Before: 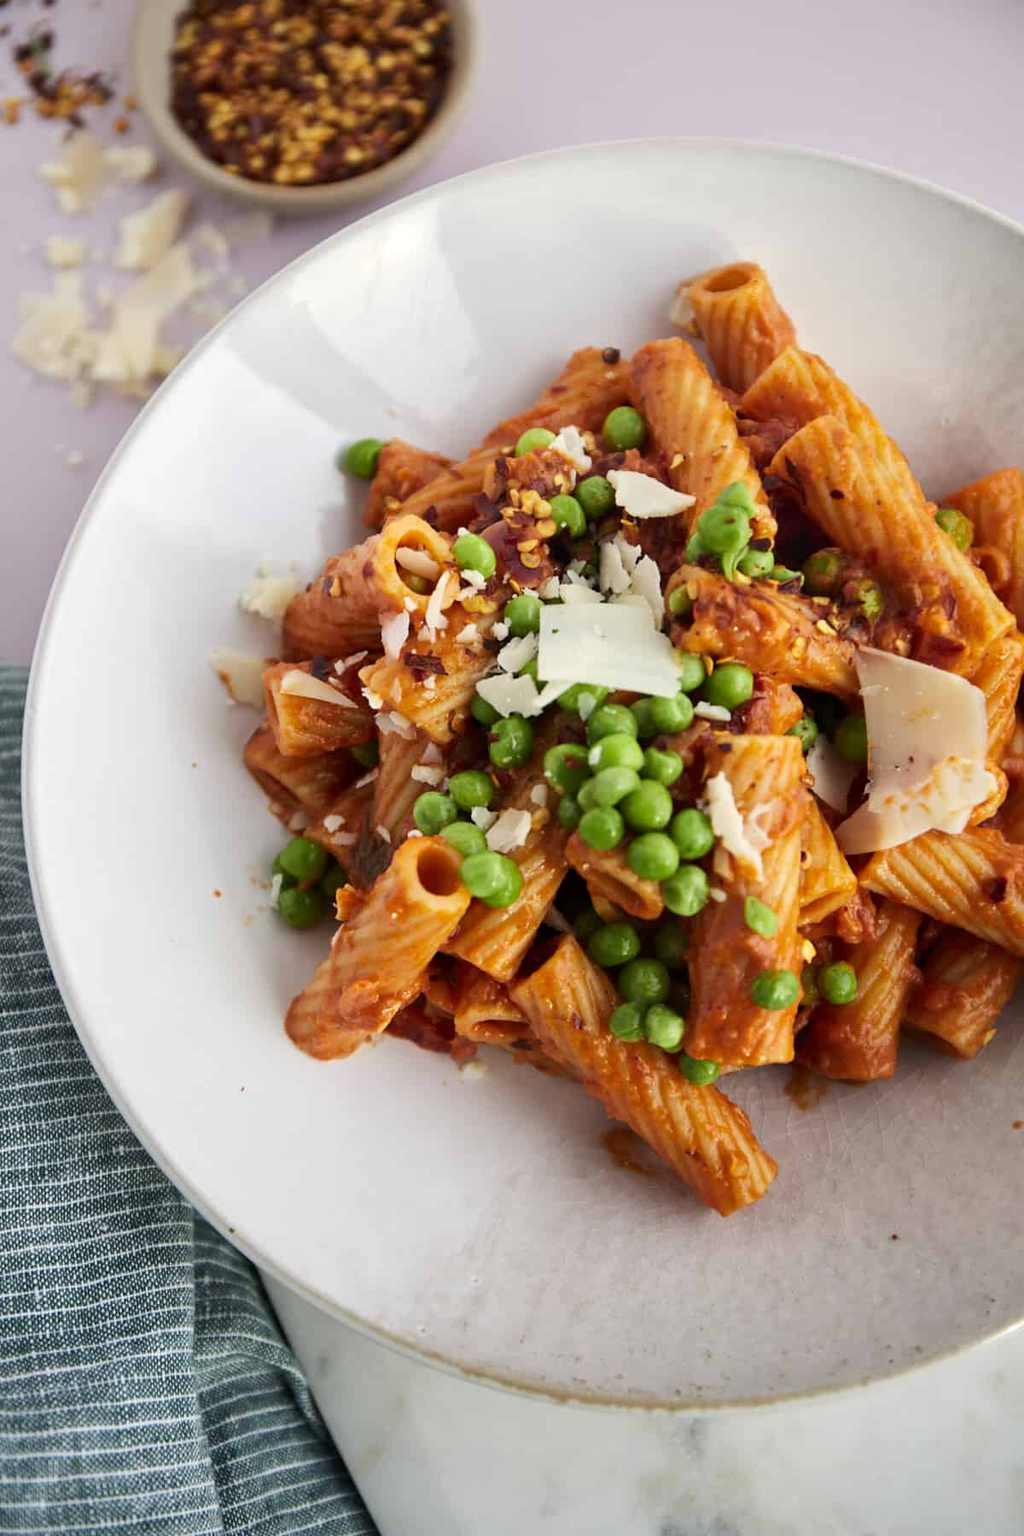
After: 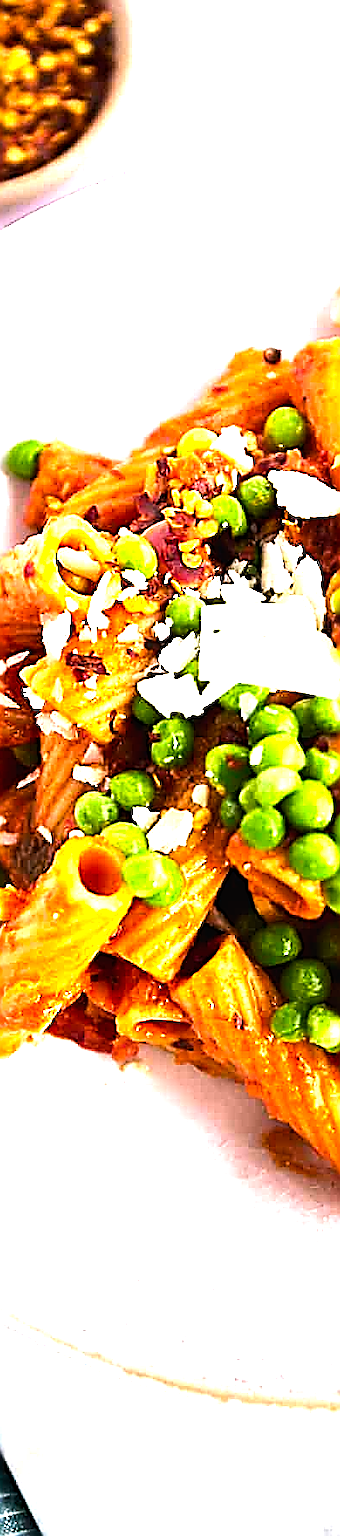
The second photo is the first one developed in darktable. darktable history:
color balance rgb: highlights gain › chroma 1.469%, highlights gain › hue 309.97°, perceptual saturation grading › global saturation 19.54%, perceptual brilliance grading › global brilliance 10.075%, perceptual brilliance grading › shadows 14.498%
sharpen: amount 1.986
tone equalizer: -8 EV -1.12 EV, -7 EV -0.98 EV, -6 EV -0.904 EV, -5 EV -0.6 EV, -3 EV 0.606 EV, -2 EV 0.896 EV, -1 EV 0.985 EV, +0 EV 1.07 EV, edges refinement/feathering 500, mask exposure compensation -1.57 EV, preserve details guided filter
exposure: black level correction -0.002, exposure 0.543 EV, compensate exposure bias true, compensate highlight preservation false
crop: left 33.155%, right 33.556%
